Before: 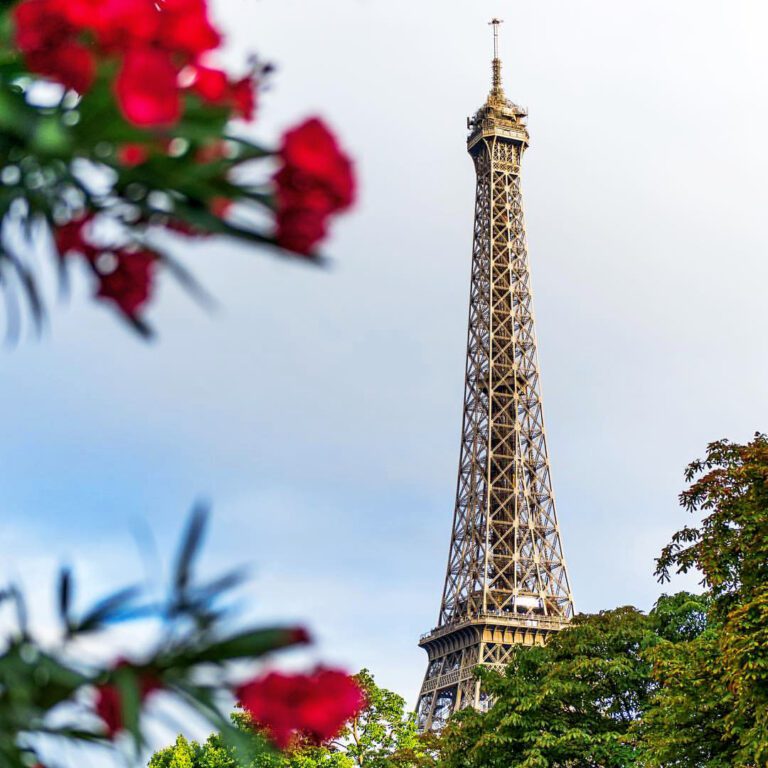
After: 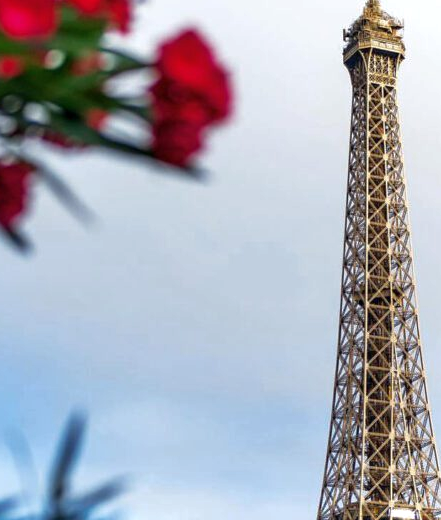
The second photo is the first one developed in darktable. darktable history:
crop: left 16.231%, top 11.461%, right 26.283%, bottom 20.83%
tone equalizer: -8 EV 0 EV, -7 EV 0.003 EV, -6 EV -0.004 EV, -5 EV -0.01 EV, -4 EV -0.068 EV, -3 EV -0.207 EV, -2 EV -0.246 EV, -1 EV 0.088 EV, +0 EV 0.277 EV, edges refinement/feathering 500, mask exposure compensation -1.57 EV, preserve details no
